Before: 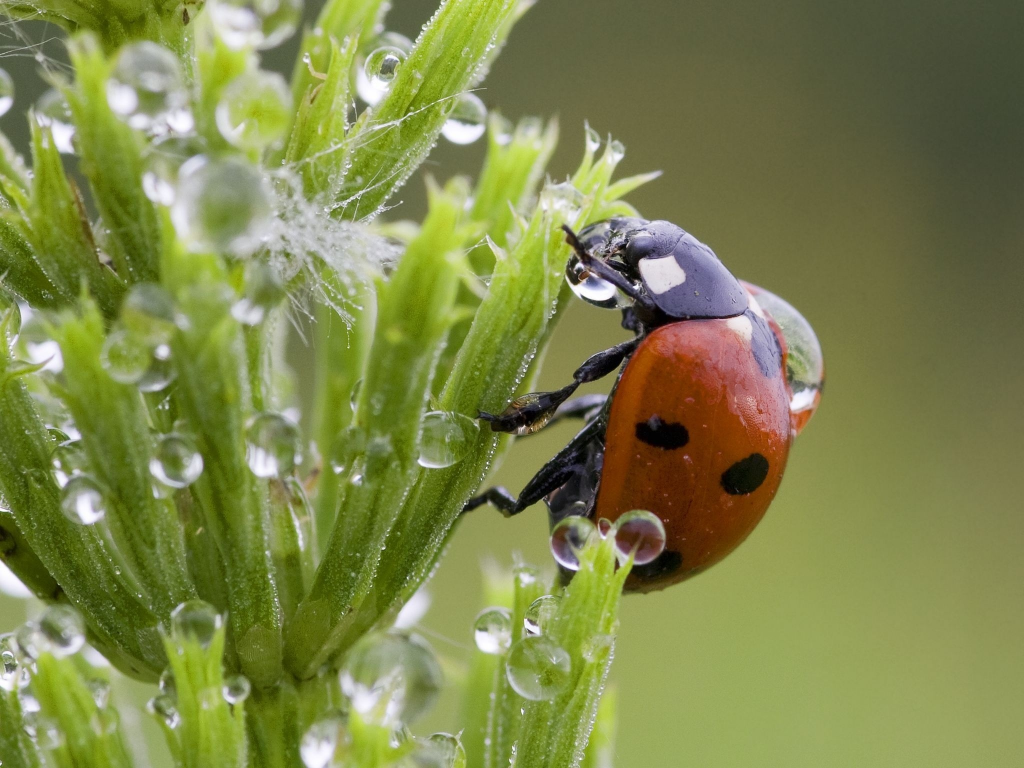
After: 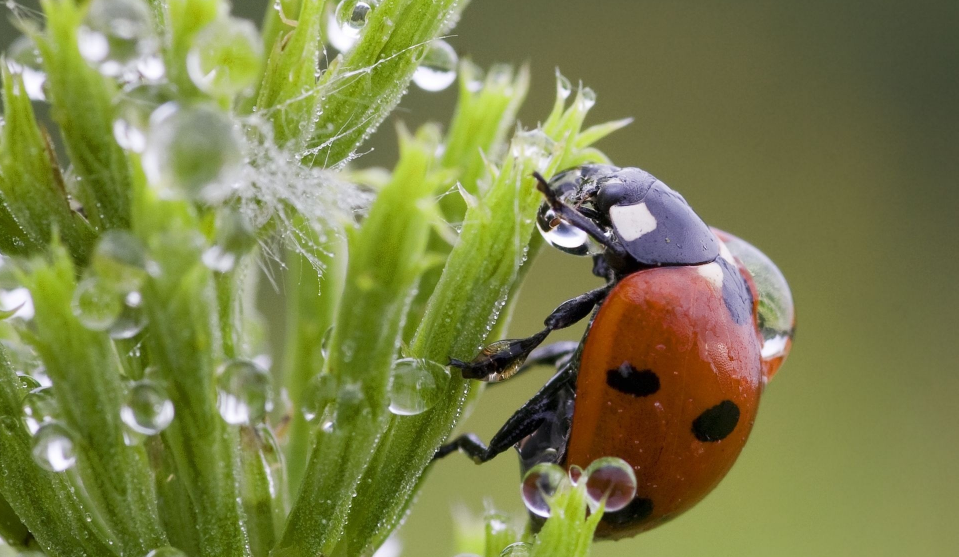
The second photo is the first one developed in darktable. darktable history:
crop: left 2.839%, top 7.009%, right 3.43%, bottom 20.357%
